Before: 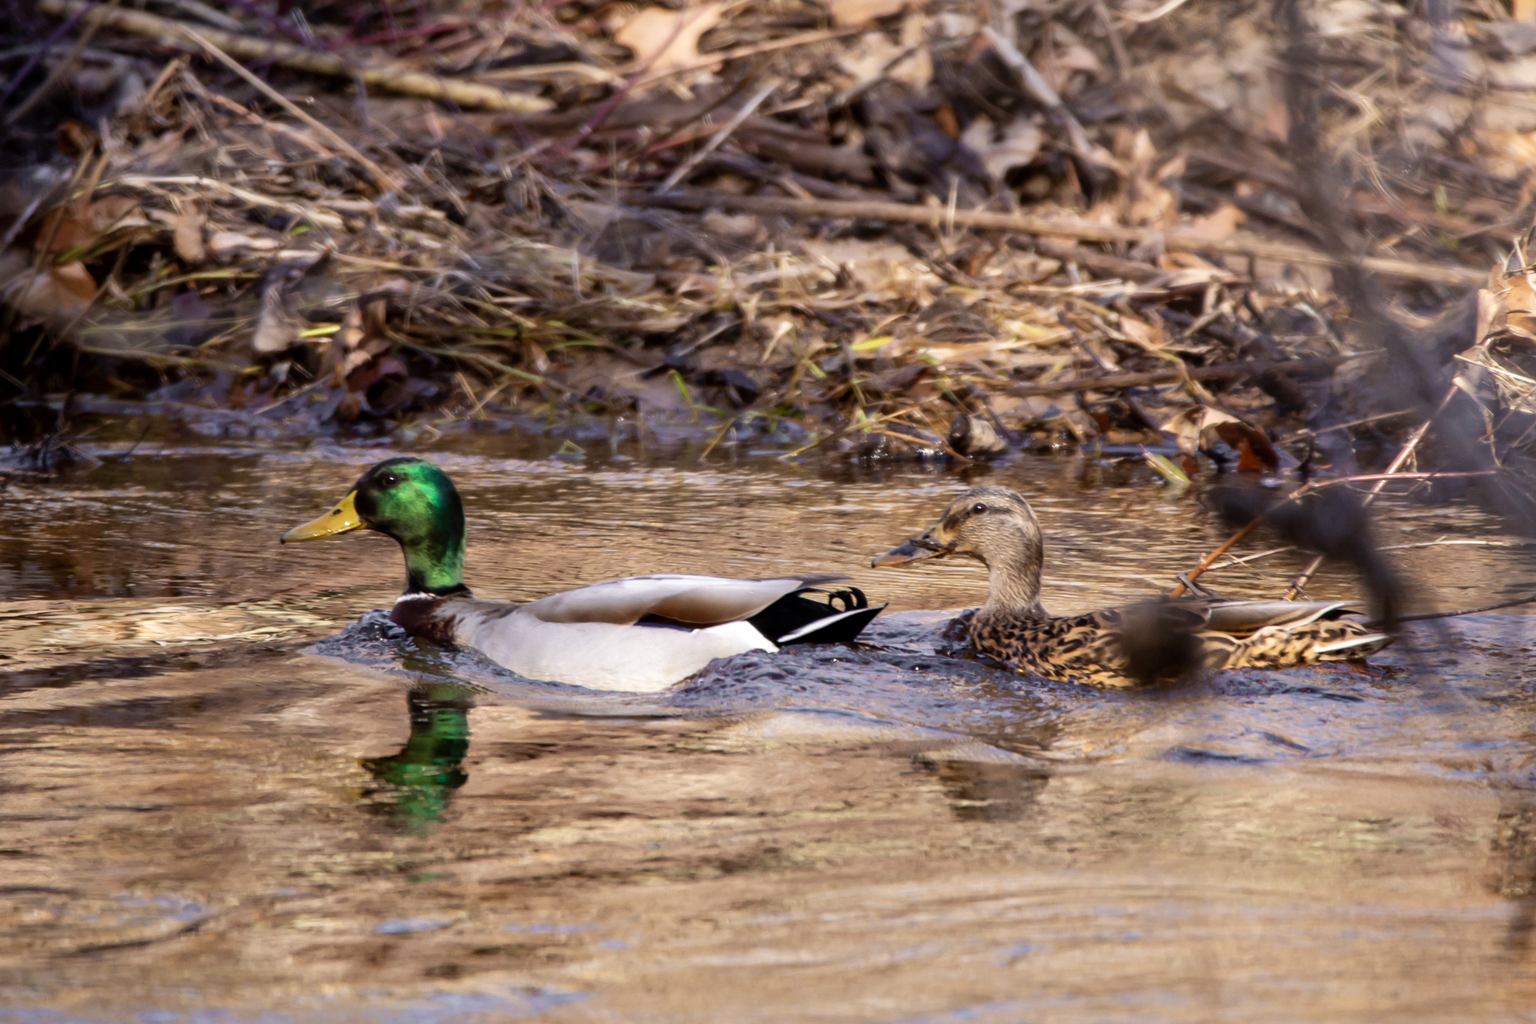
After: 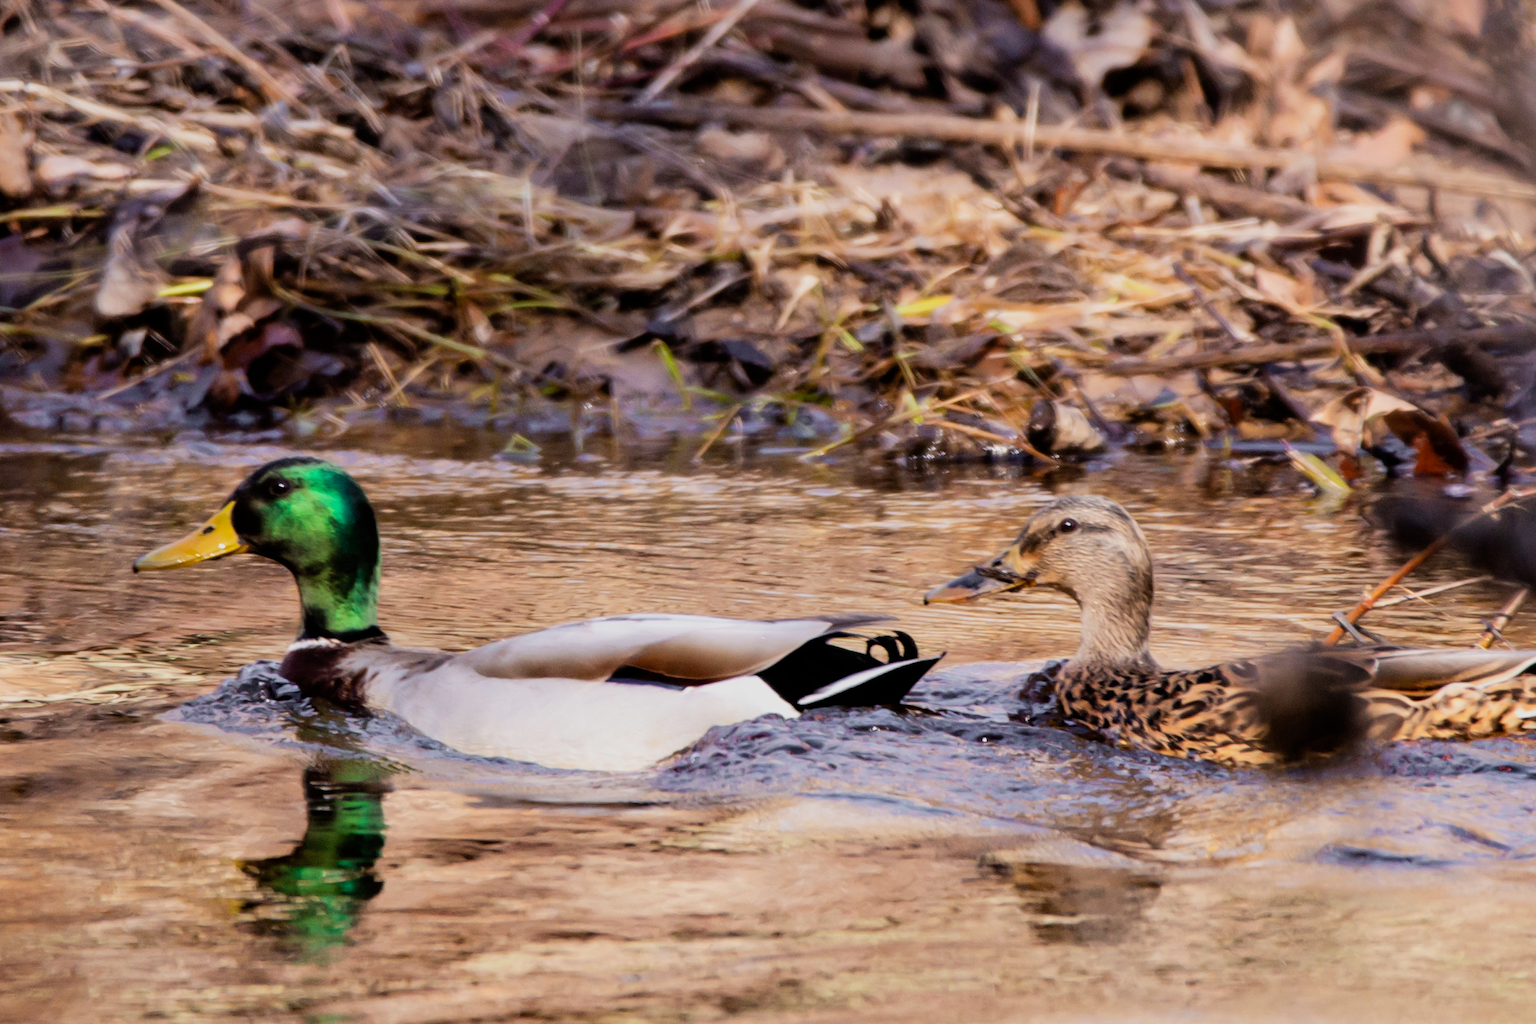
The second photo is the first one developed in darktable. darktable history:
filmic rgb: black relative exposure -7.65 EV, white relative exposure 4.56 EV, hardness 3.61, contrast 1.05
crop and rotate: left 11.831%, top 11.346%, right 13.429%, bottom 13.899%
exposure: exposure 0.4 EV, compensate highlight preservation false
